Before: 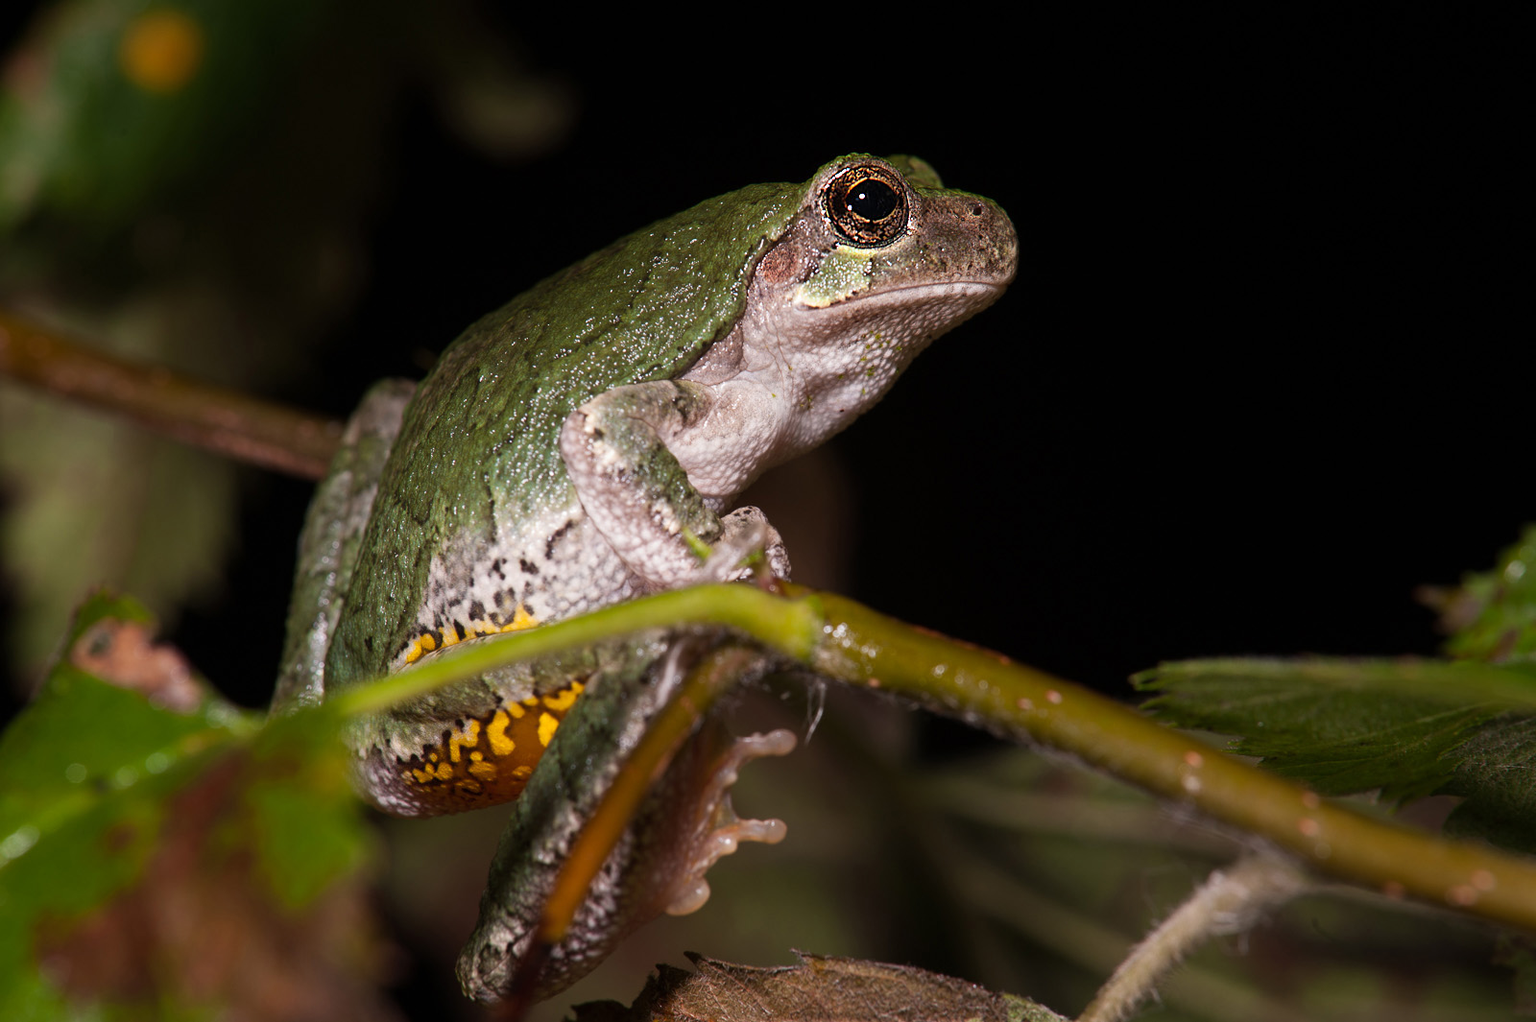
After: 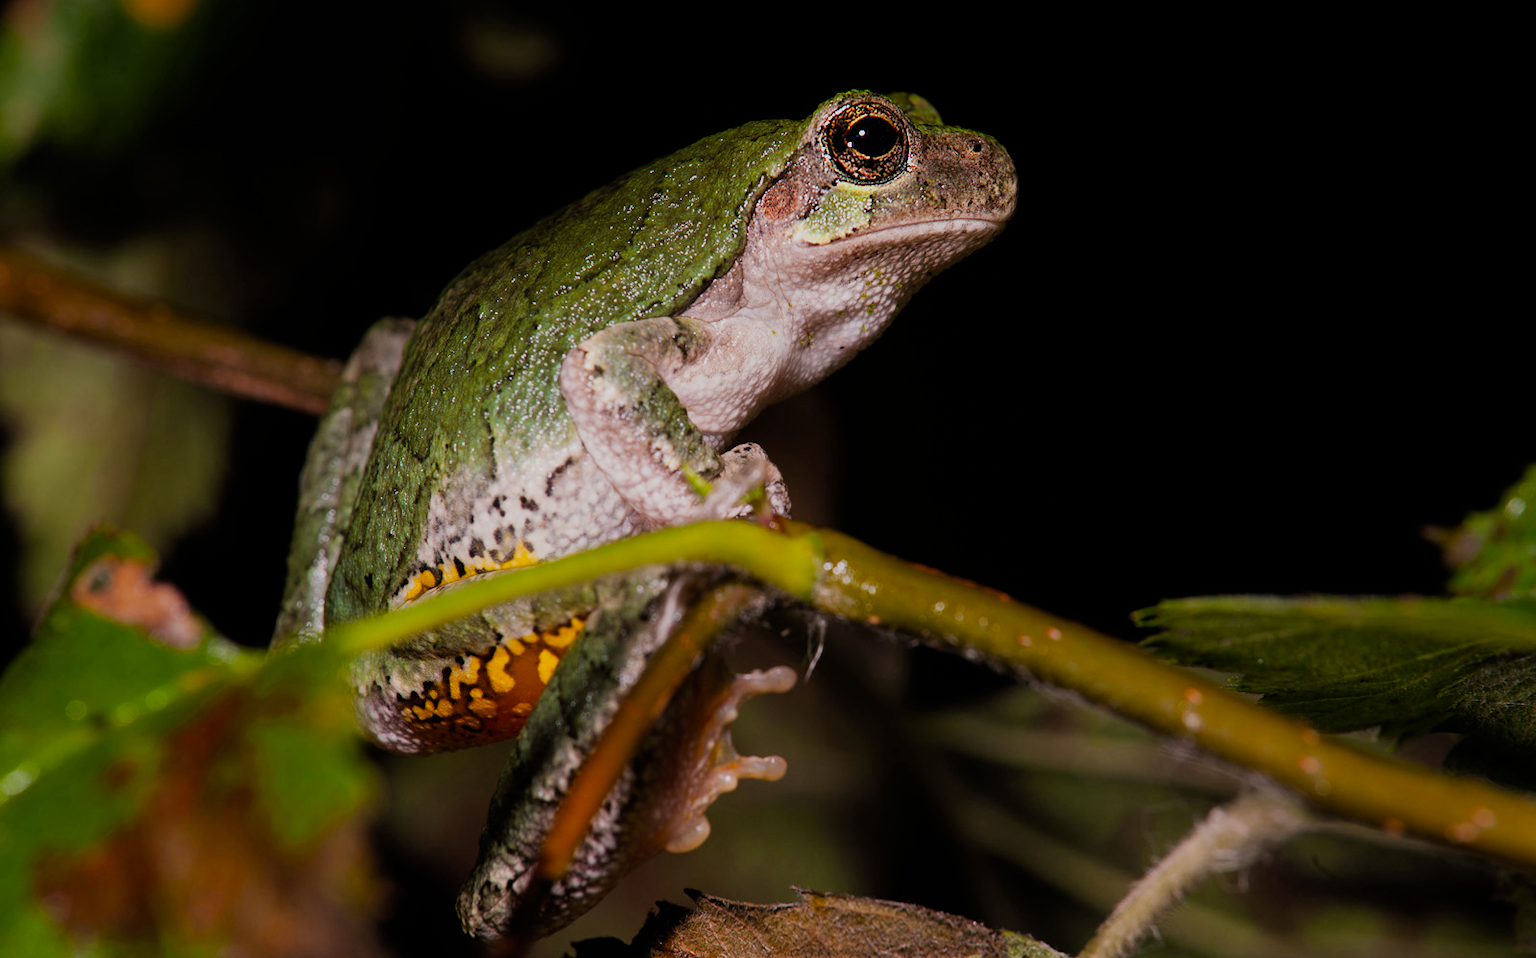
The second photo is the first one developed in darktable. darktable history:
filmic rgb: black relative exposure -7.75 EV, white relative exposure 4.4 EV, threshold 3 EV, hardness 3.76, latitude 38.11%, contrast 0.966, highlights saturation mix 10%, shadows ↔ highlights balance 4.59%, color science v4 (2020), enable highlight reconstruction true
crop and rotate: top 6.25%
